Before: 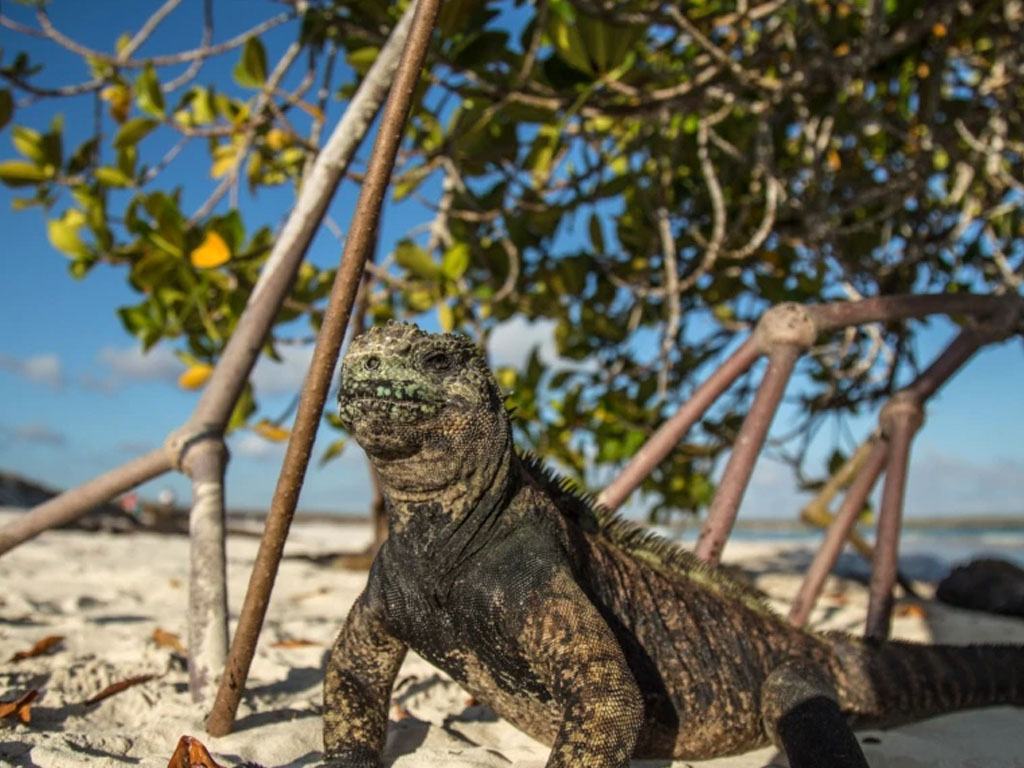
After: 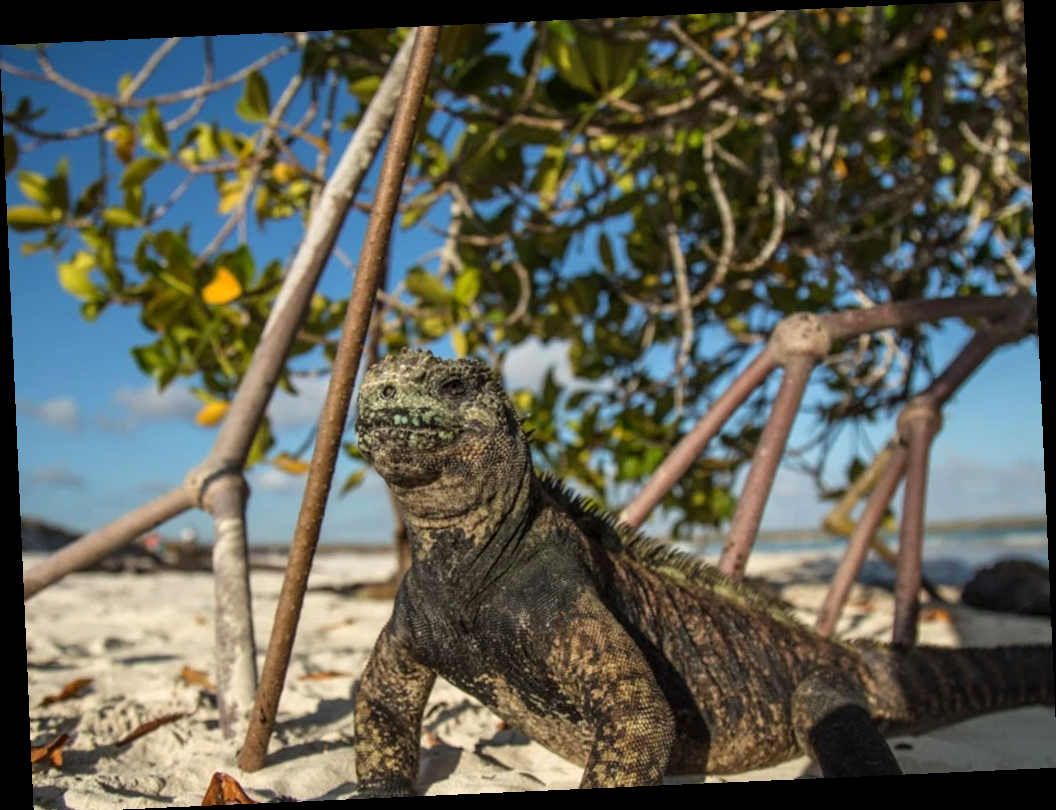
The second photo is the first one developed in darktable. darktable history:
crop: top 0.05%, bottom 0.098%
rotate and perspective: rotation -2.56°, automatic cropping off
